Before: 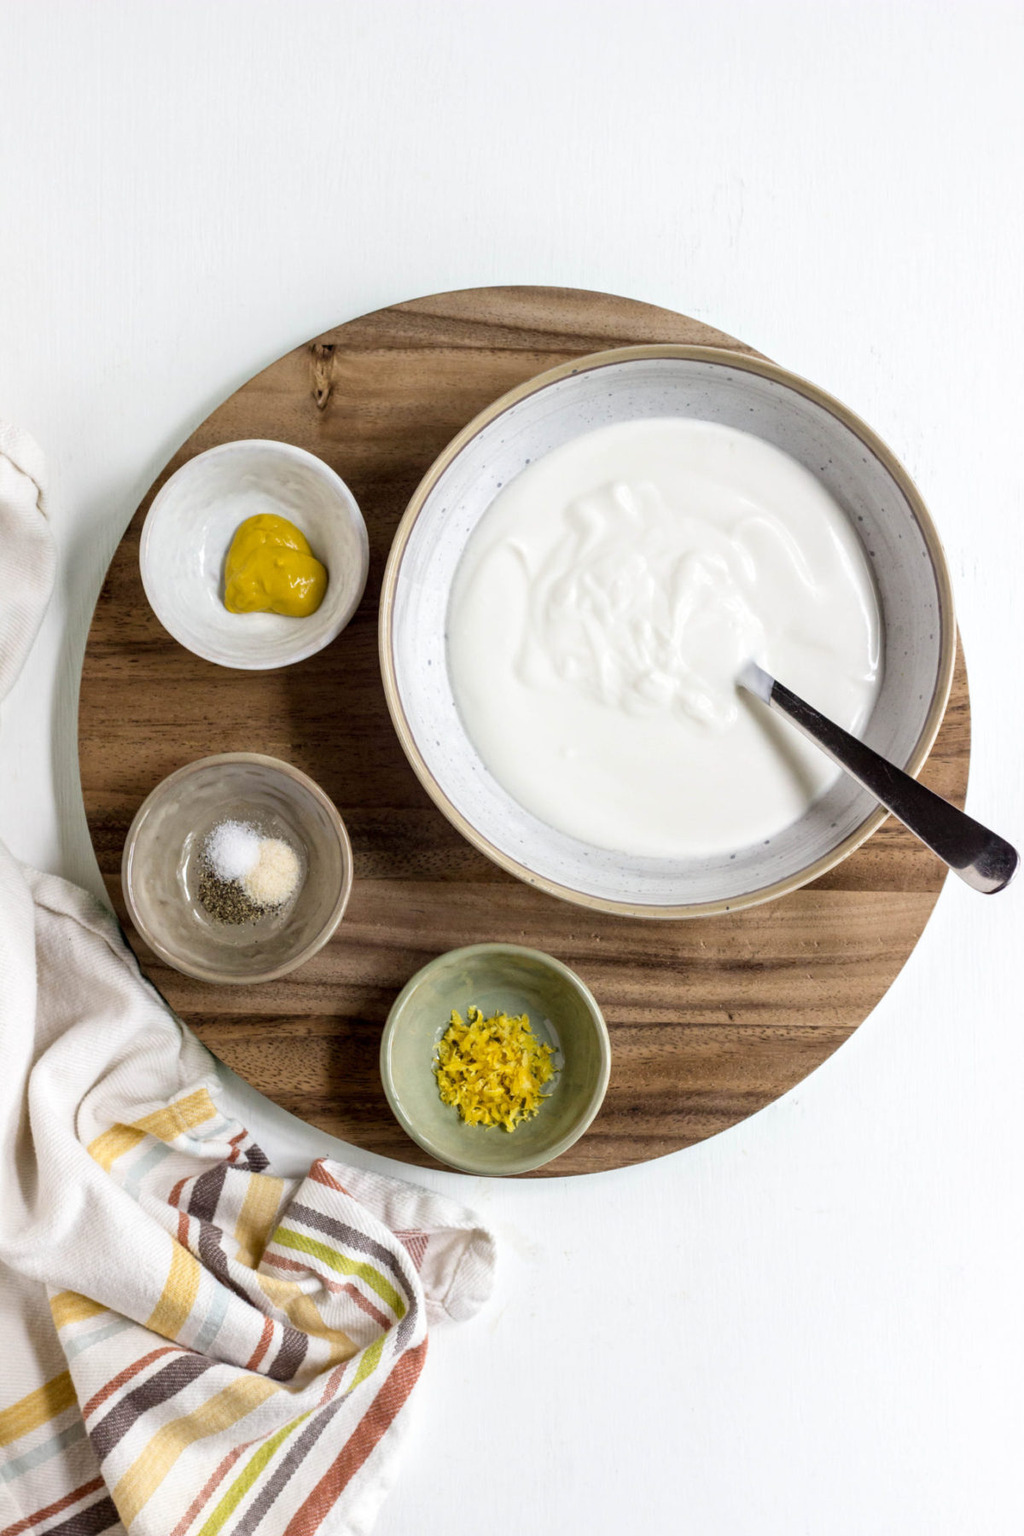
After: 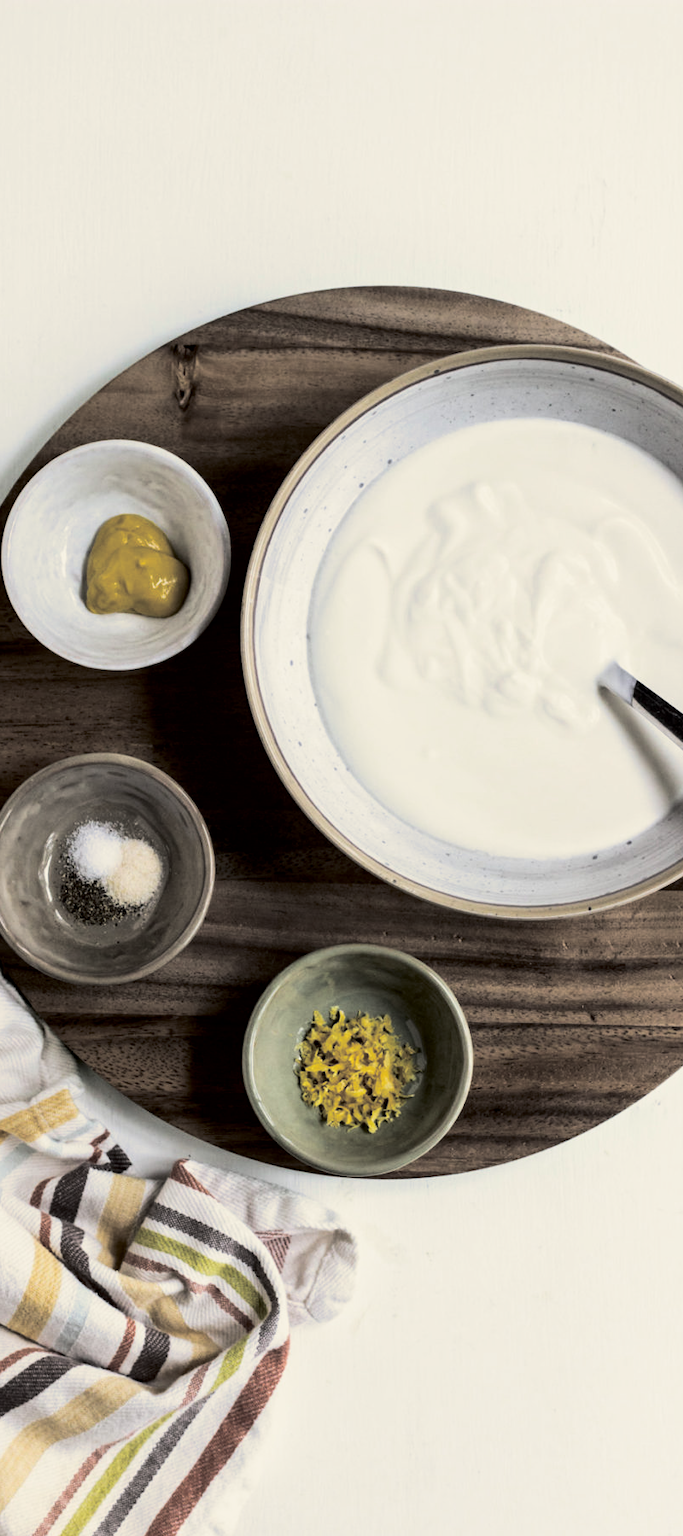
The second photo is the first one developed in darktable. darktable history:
contrast brightness saturation: contrast 0.28
crop and rotate: left 13.537%, right 19.796%
exposure: black level correction 0.011, exposure -0.478 EV, compensate highlight preservation false
split-toning: shadows › hue 43.2°, shadows › saturation 0, highlights › hue 50.4°, highlights › saturation 1
